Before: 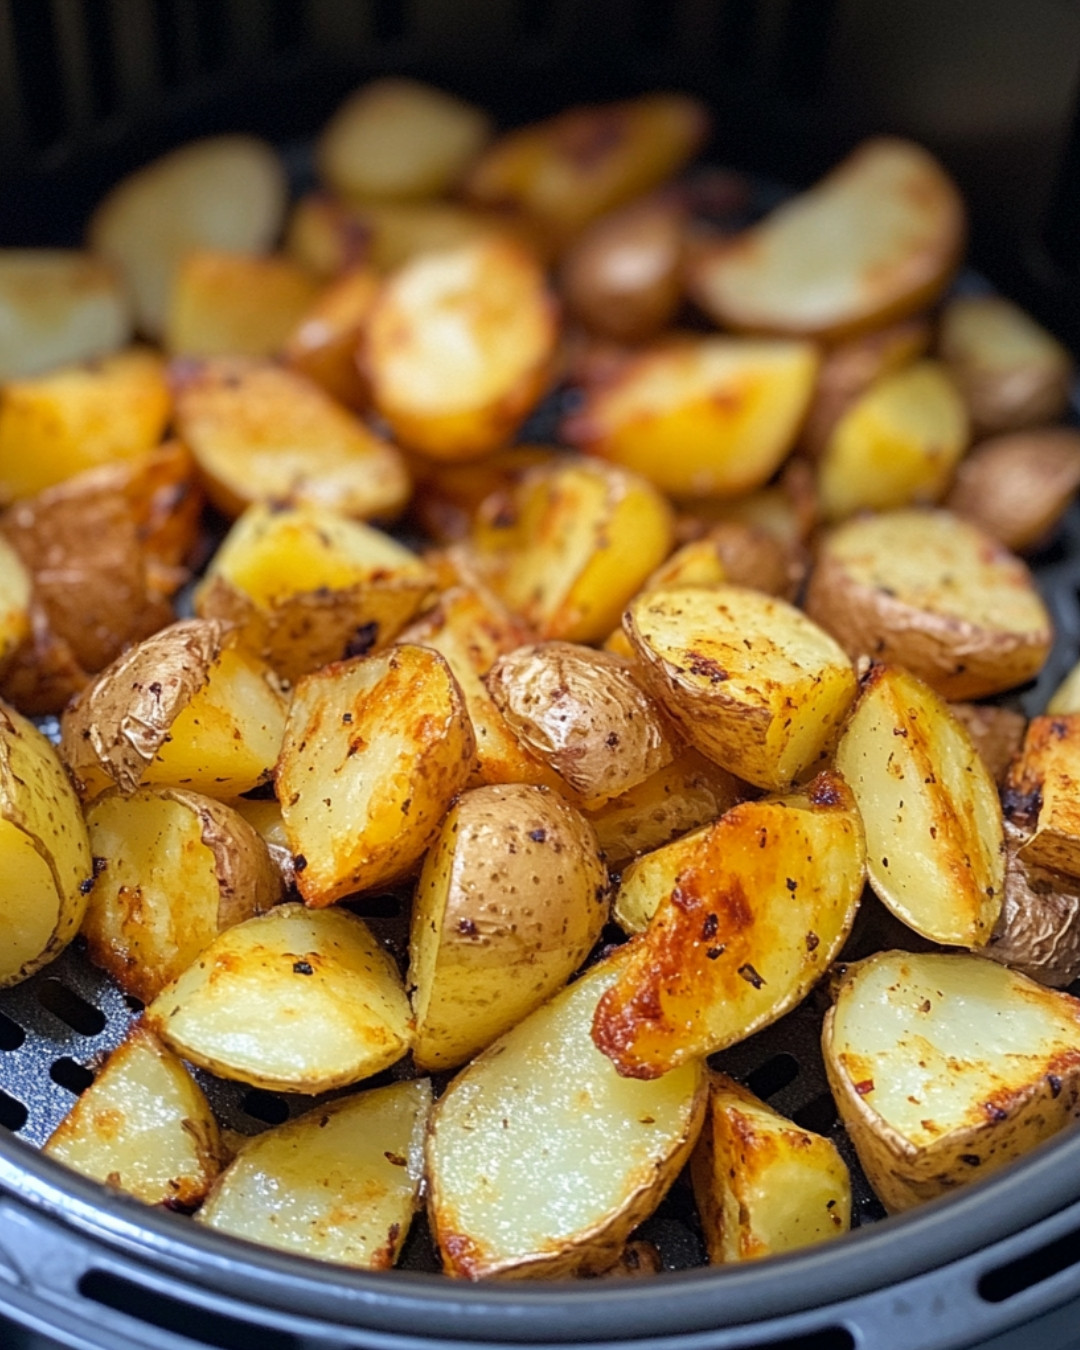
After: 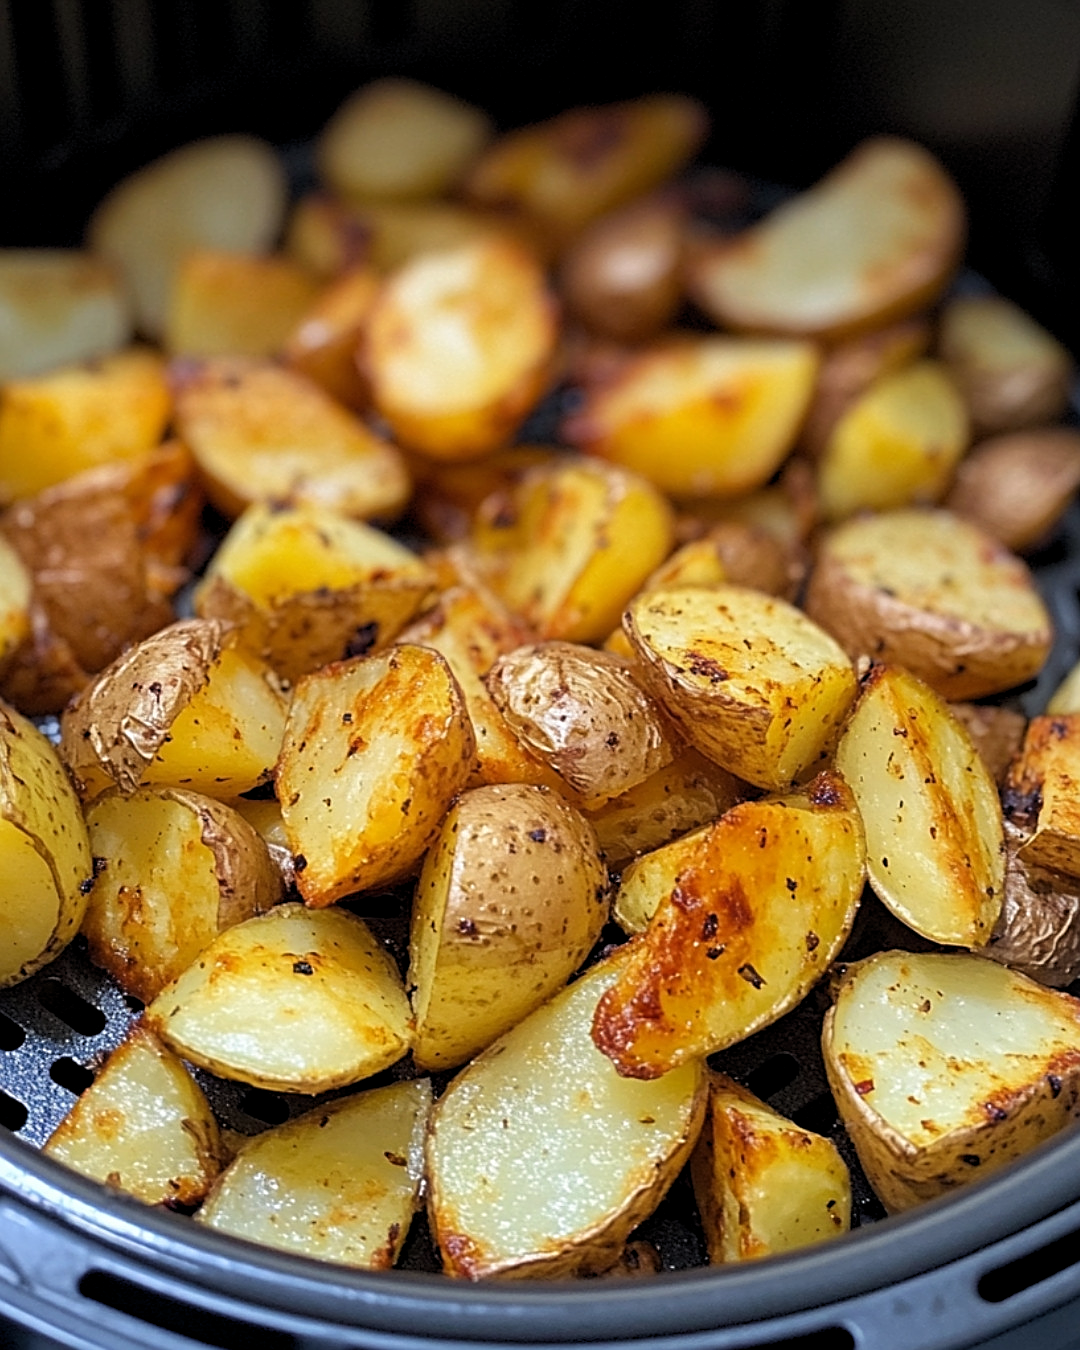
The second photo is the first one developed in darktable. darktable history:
levels: levels [0.026, 0.507, 0.987]
exposure: exposure -0.048 EV, compensate highlight preservation false
sharpen: on, module defaults
